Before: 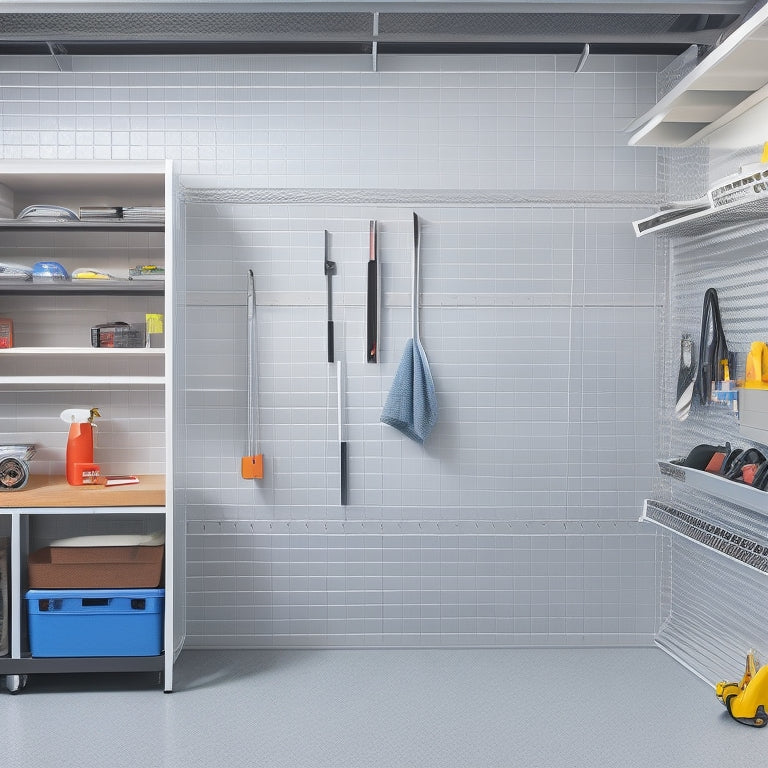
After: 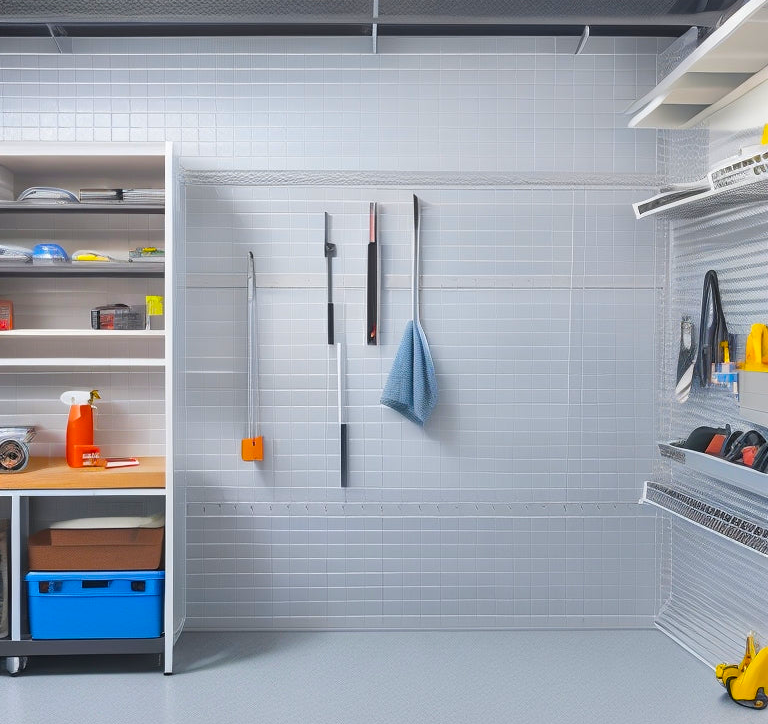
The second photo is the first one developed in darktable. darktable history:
crop and rotate: top 2.413%, bottom 3.293%
exposure: compensate highlight preservation false
color balance rgb: linear chroma grading › global chroma 14.629%, perceptual saturation grading › global saturation 29.74%
